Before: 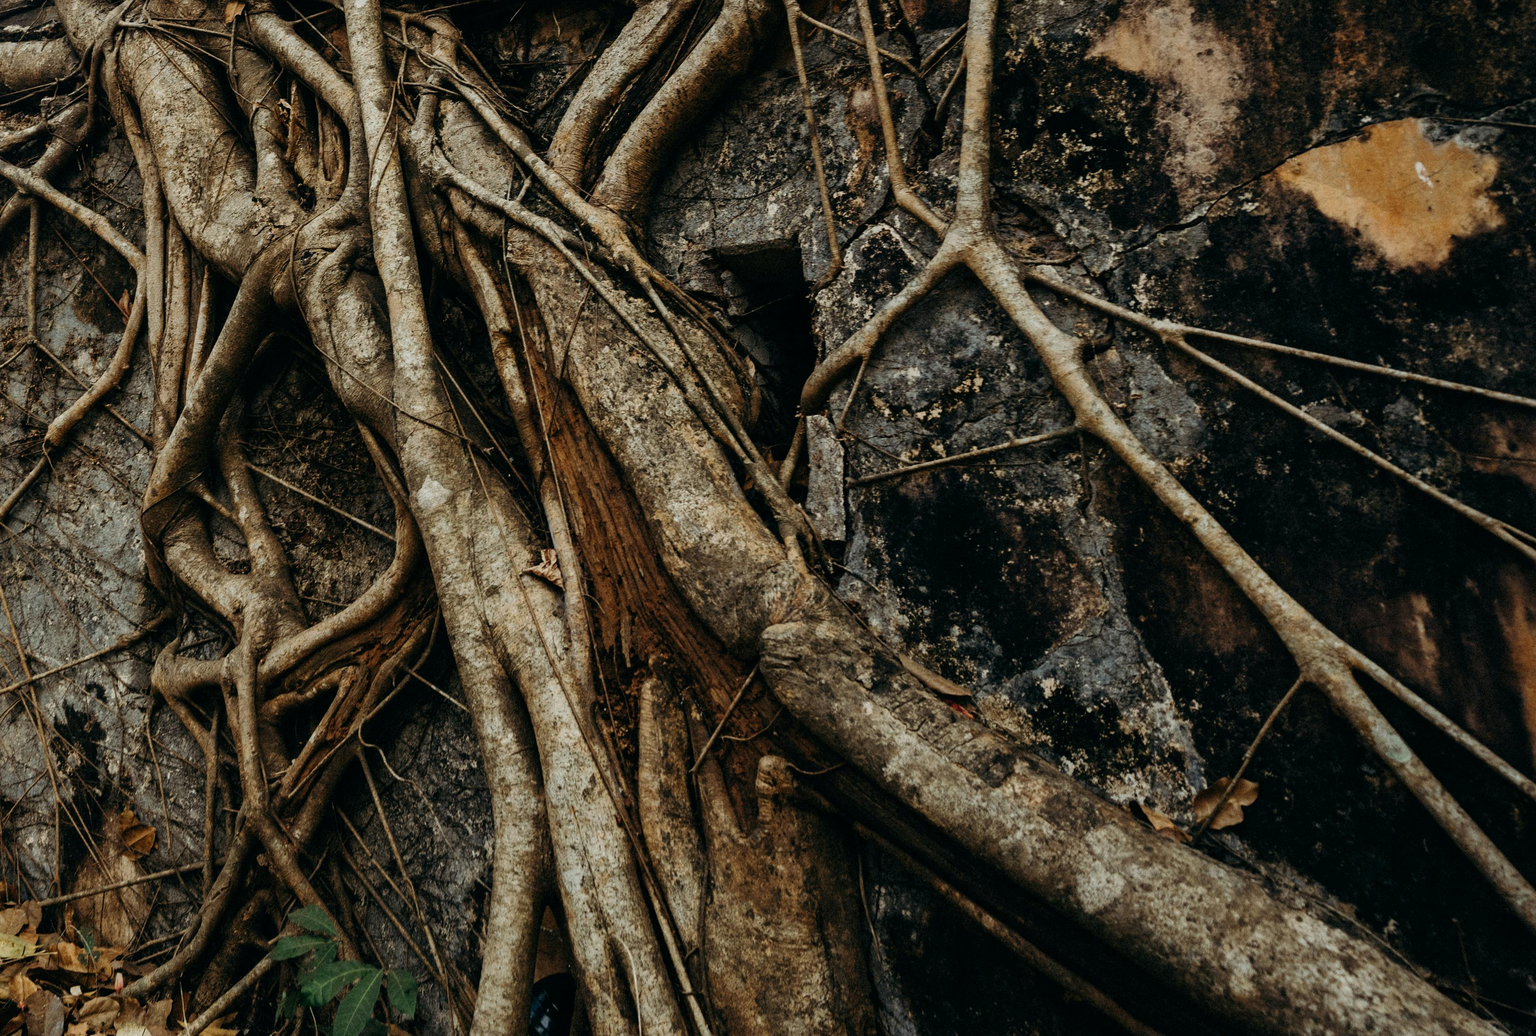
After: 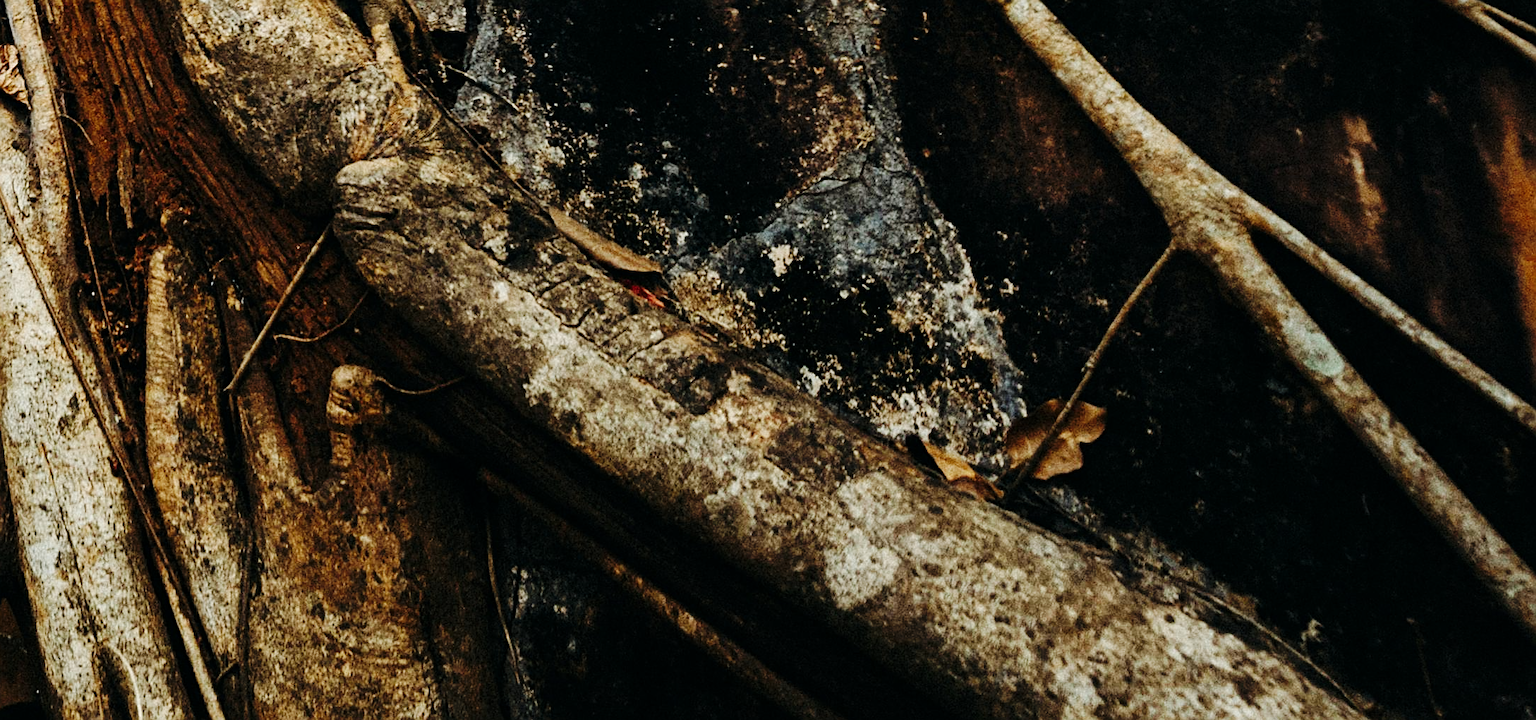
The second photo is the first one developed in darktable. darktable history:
crop and rotate: left 35.509%, top 50.238%, bottom 4.934%
sharpen: on, module defaults
base curve: curves: ch0 [(0, 0) (0.036, 0.025) (0.121, 0.166) (0.206, 0.329) (0.605, 0.79) (1, 1)], preserve colors none
